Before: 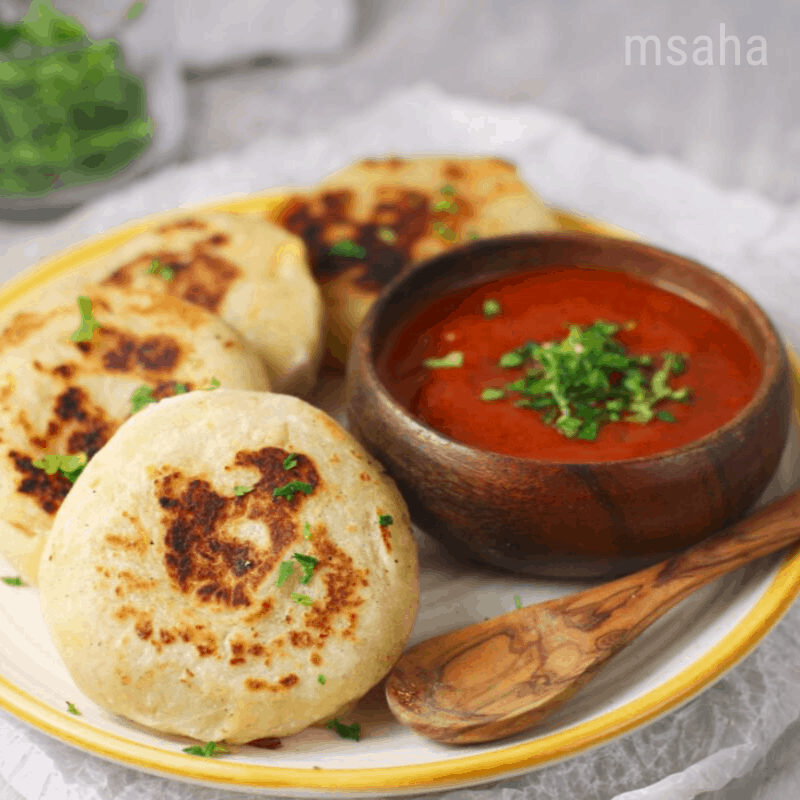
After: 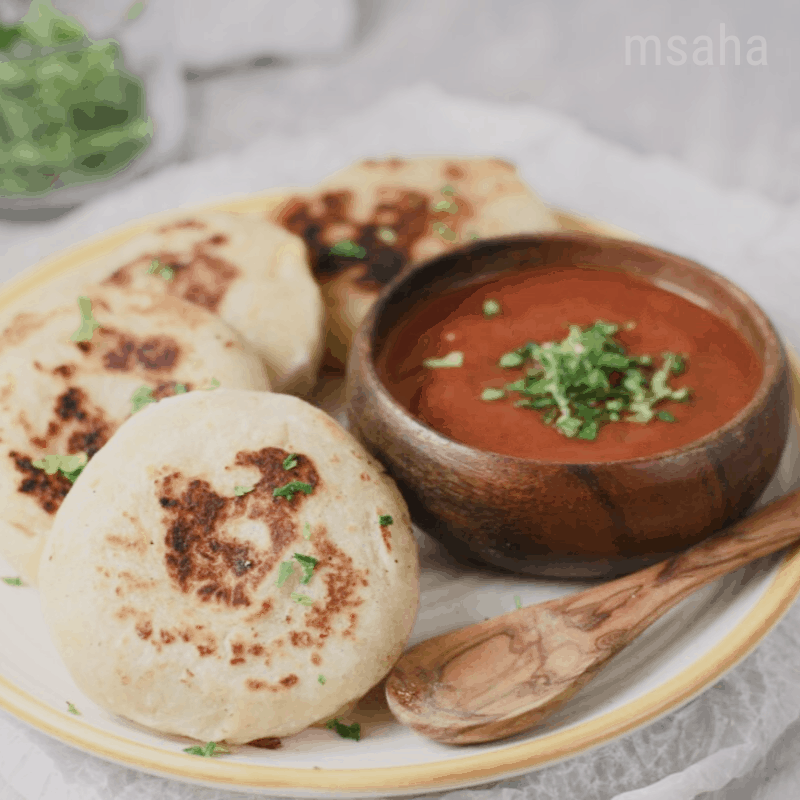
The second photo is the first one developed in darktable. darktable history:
exposure: black level correction 0, exposure 0.6 EV, compensate exposure bias true, compensate highlight preservation false
filmic rgb: black relative exposure -7.15 EV, white relative exposure 5.36 EV, hardness 3.02, color science v6 (2022)
contrast brightness saturation: contrast 0.1, saturation -0.36
color balance rgb: shadows lift › chroma 1%, shadows lift › hue 113°, highlights gain › chroma 0.2%, highlights gain › hue 333°, perceptual saturation grading › global saturation 20%, perceptual saturation grading › highlights -50%, perceptual saturation grading › shadows 25%, contrast -10%
